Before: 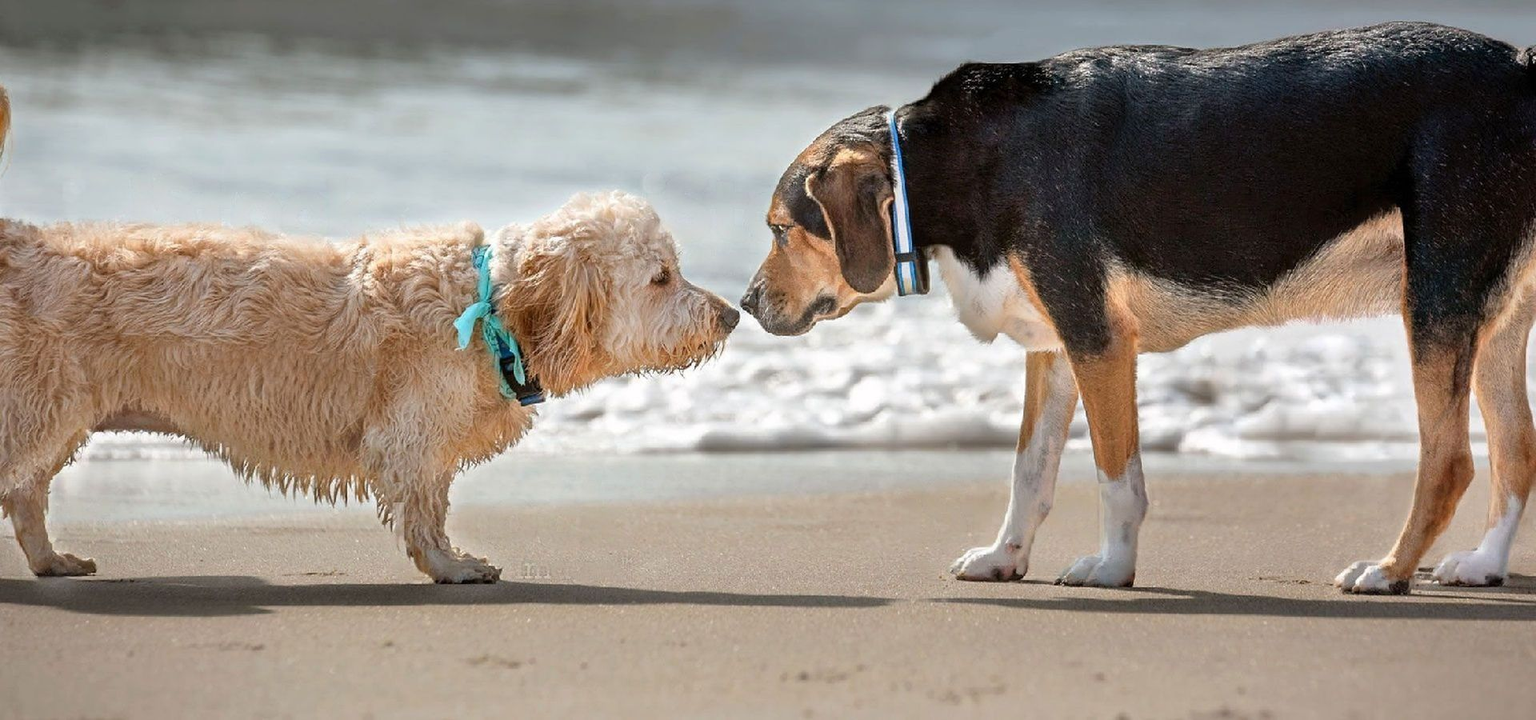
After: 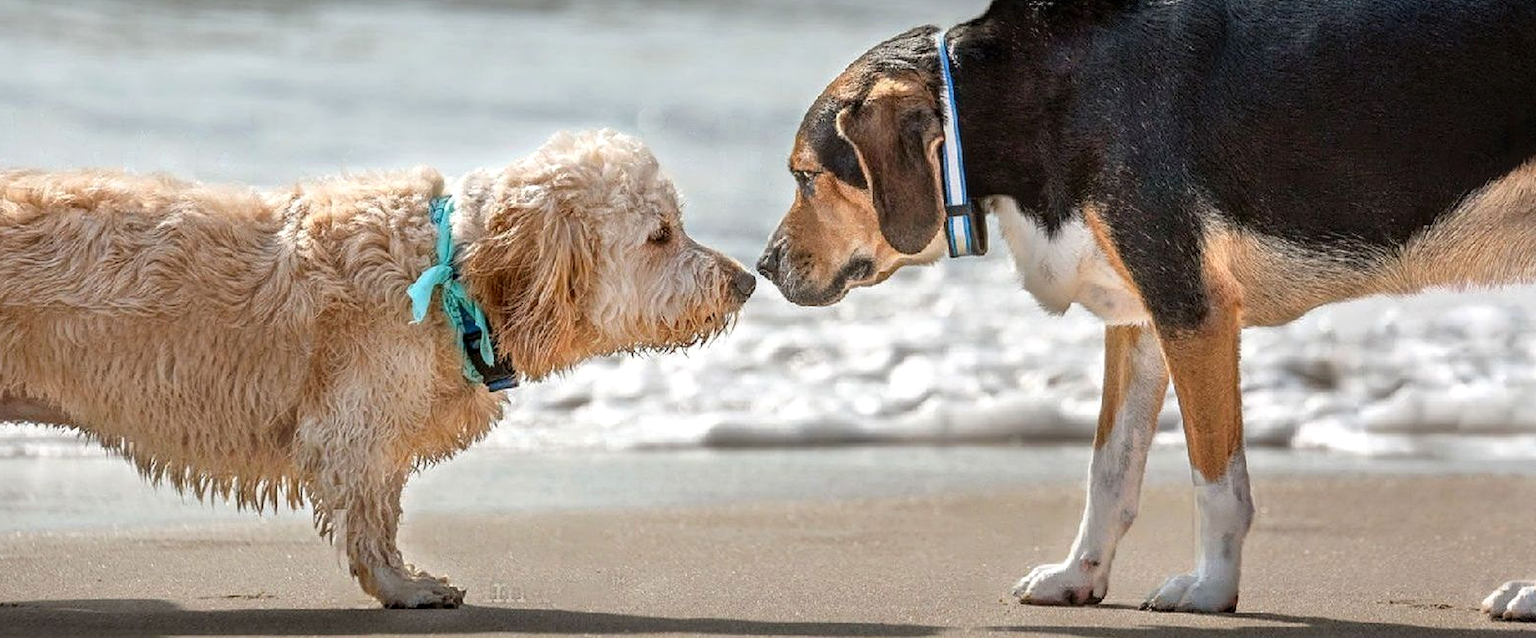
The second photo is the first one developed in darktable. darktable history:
crop: left 7.856%, top 11.836%, right 10.12%, bottom 15.387%
local contrast: on, module defaults
